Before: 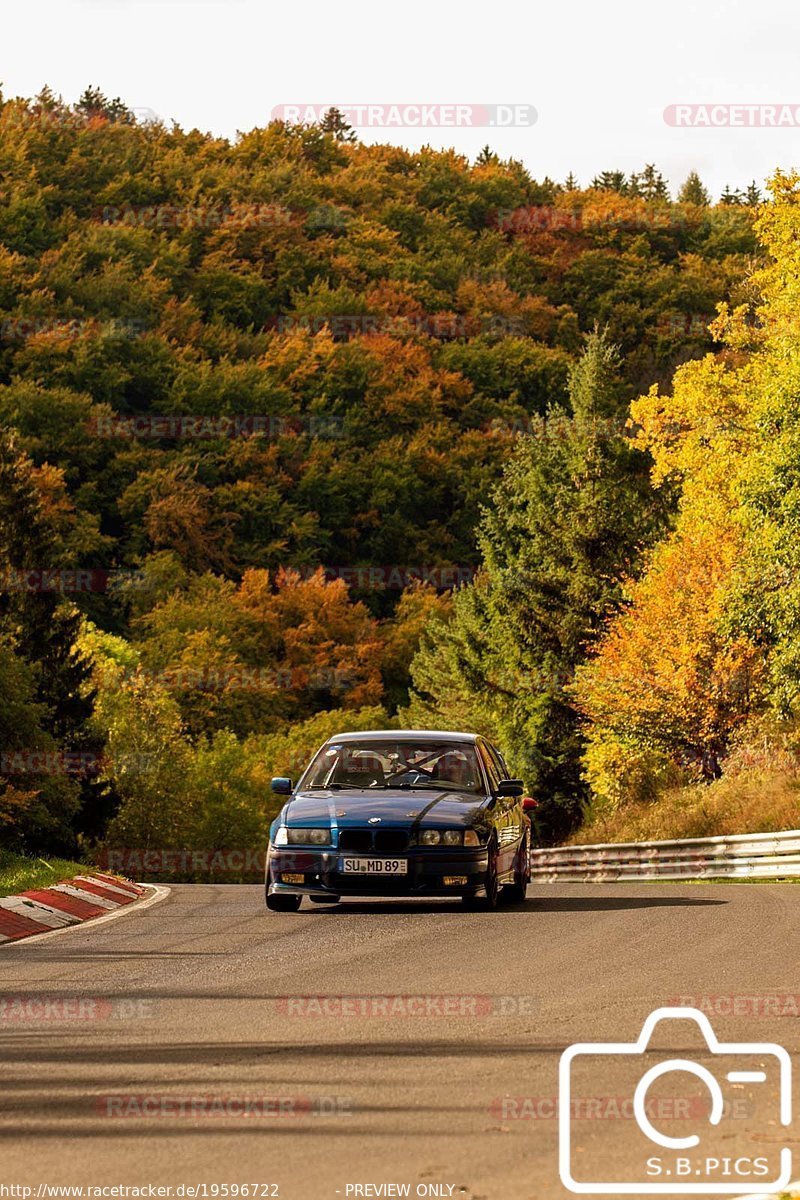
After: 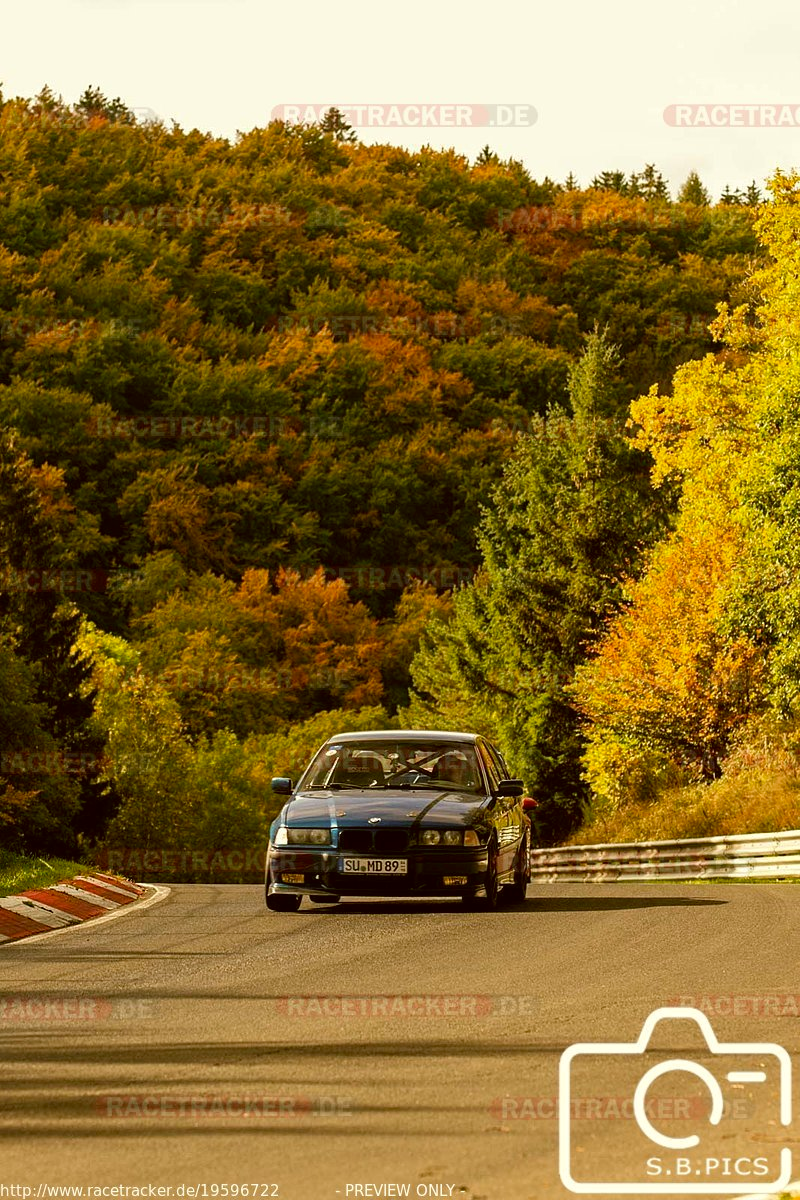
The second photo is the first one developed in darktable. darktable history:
color correction: highlights a* -1.81, highlights b* 10.37, shadows a* 0.815, shadows b* 19.12
